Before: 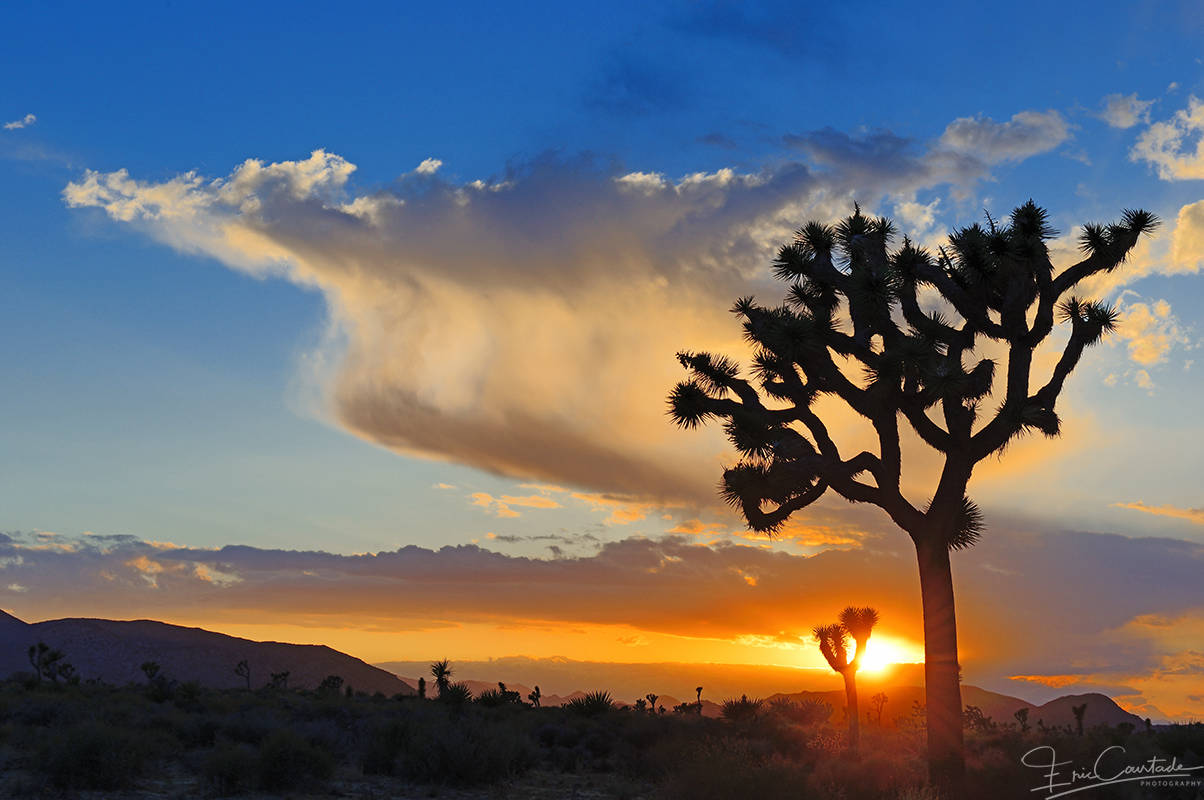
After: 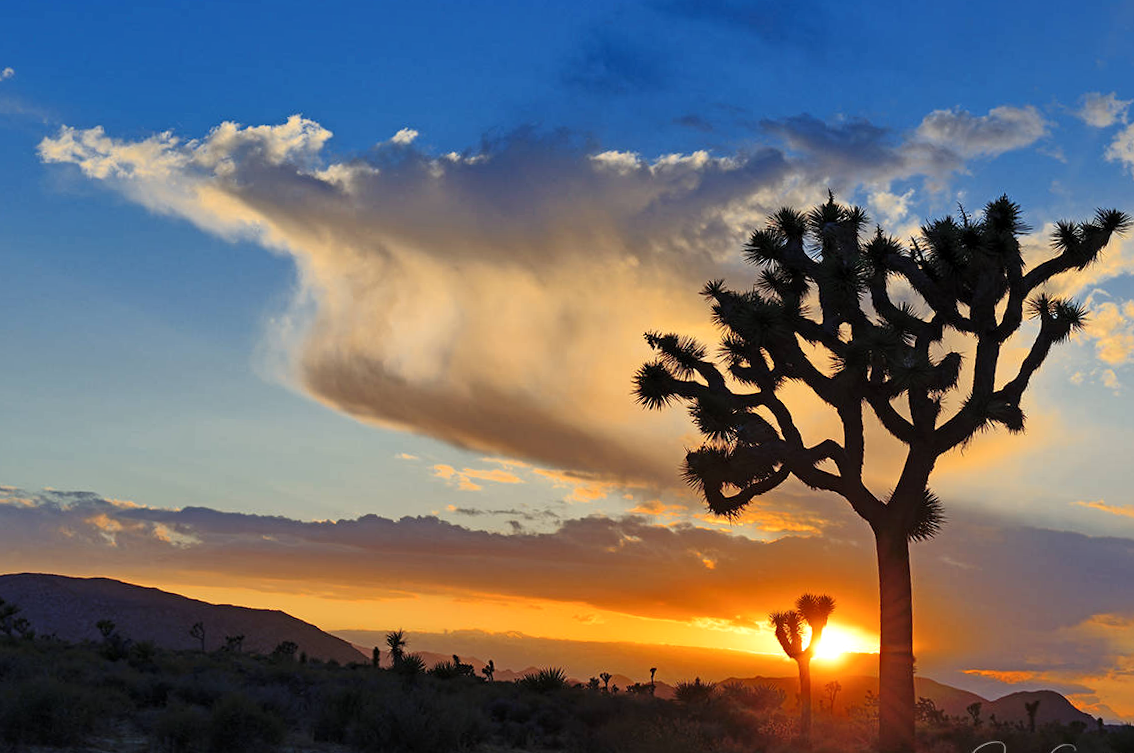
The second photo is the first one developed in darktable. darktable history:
crop and rotate: angle -2.38°
local contrast: mode bilateral grid, contrast 20, coarseness 50, detail 130%, midtone range 0.2
